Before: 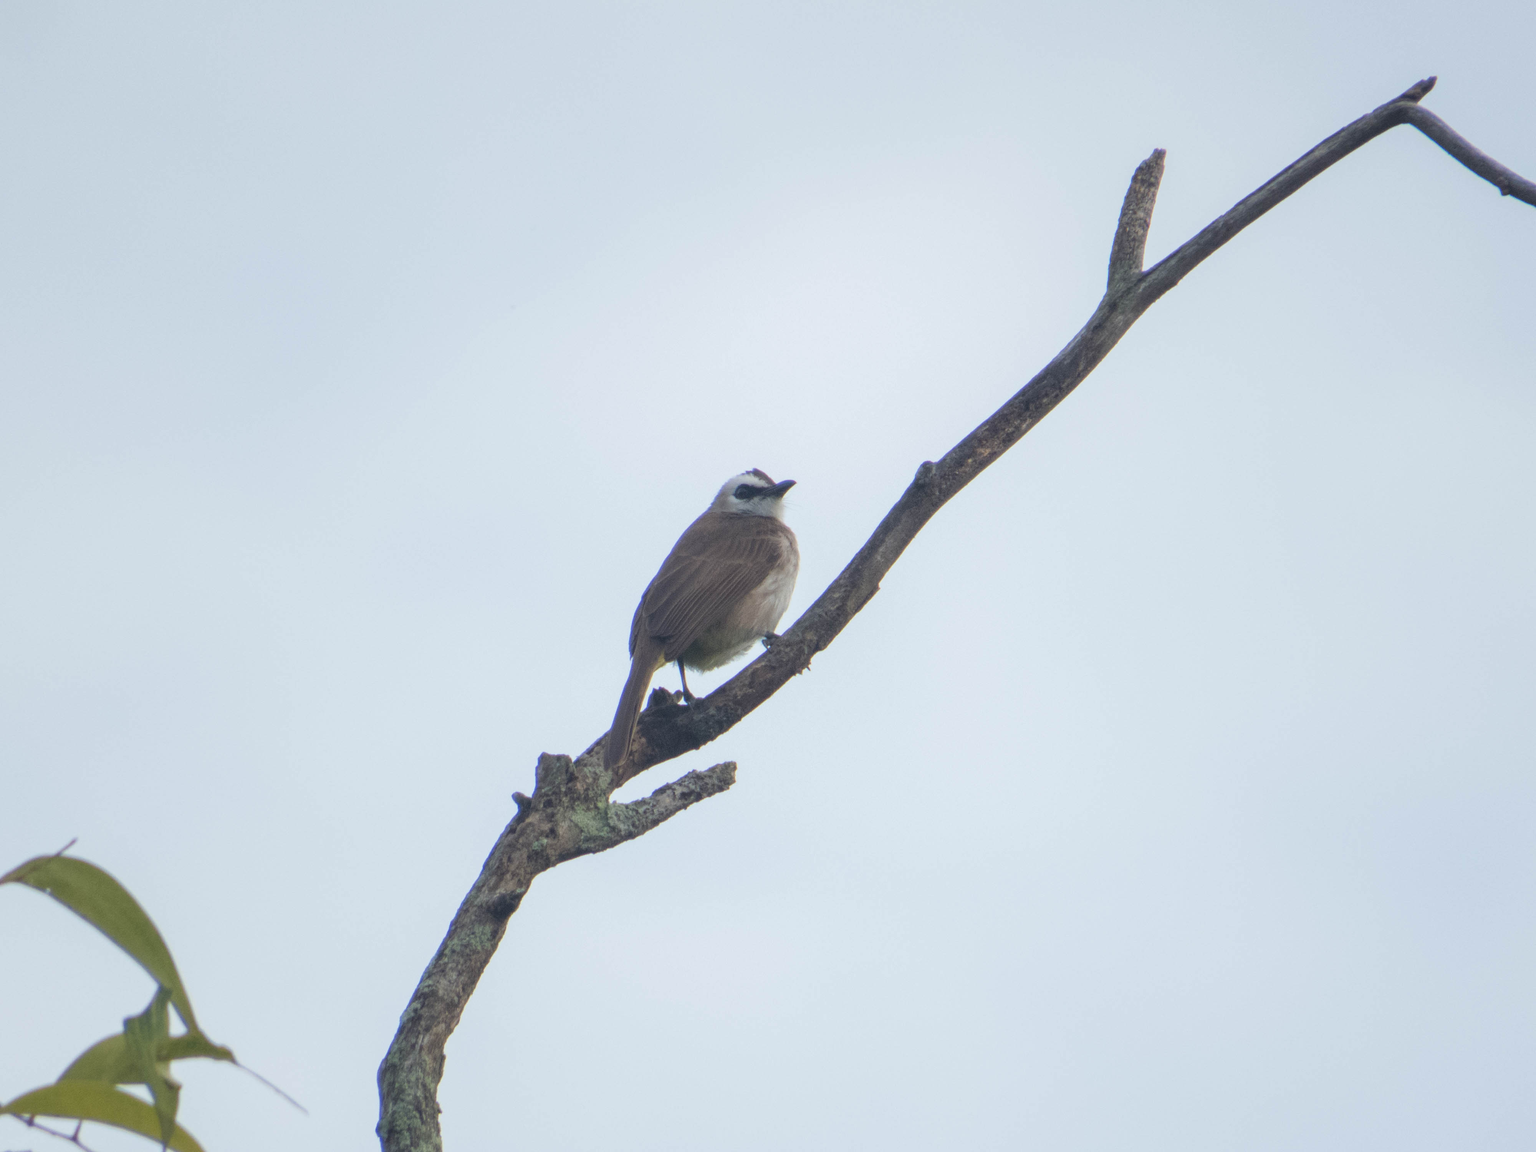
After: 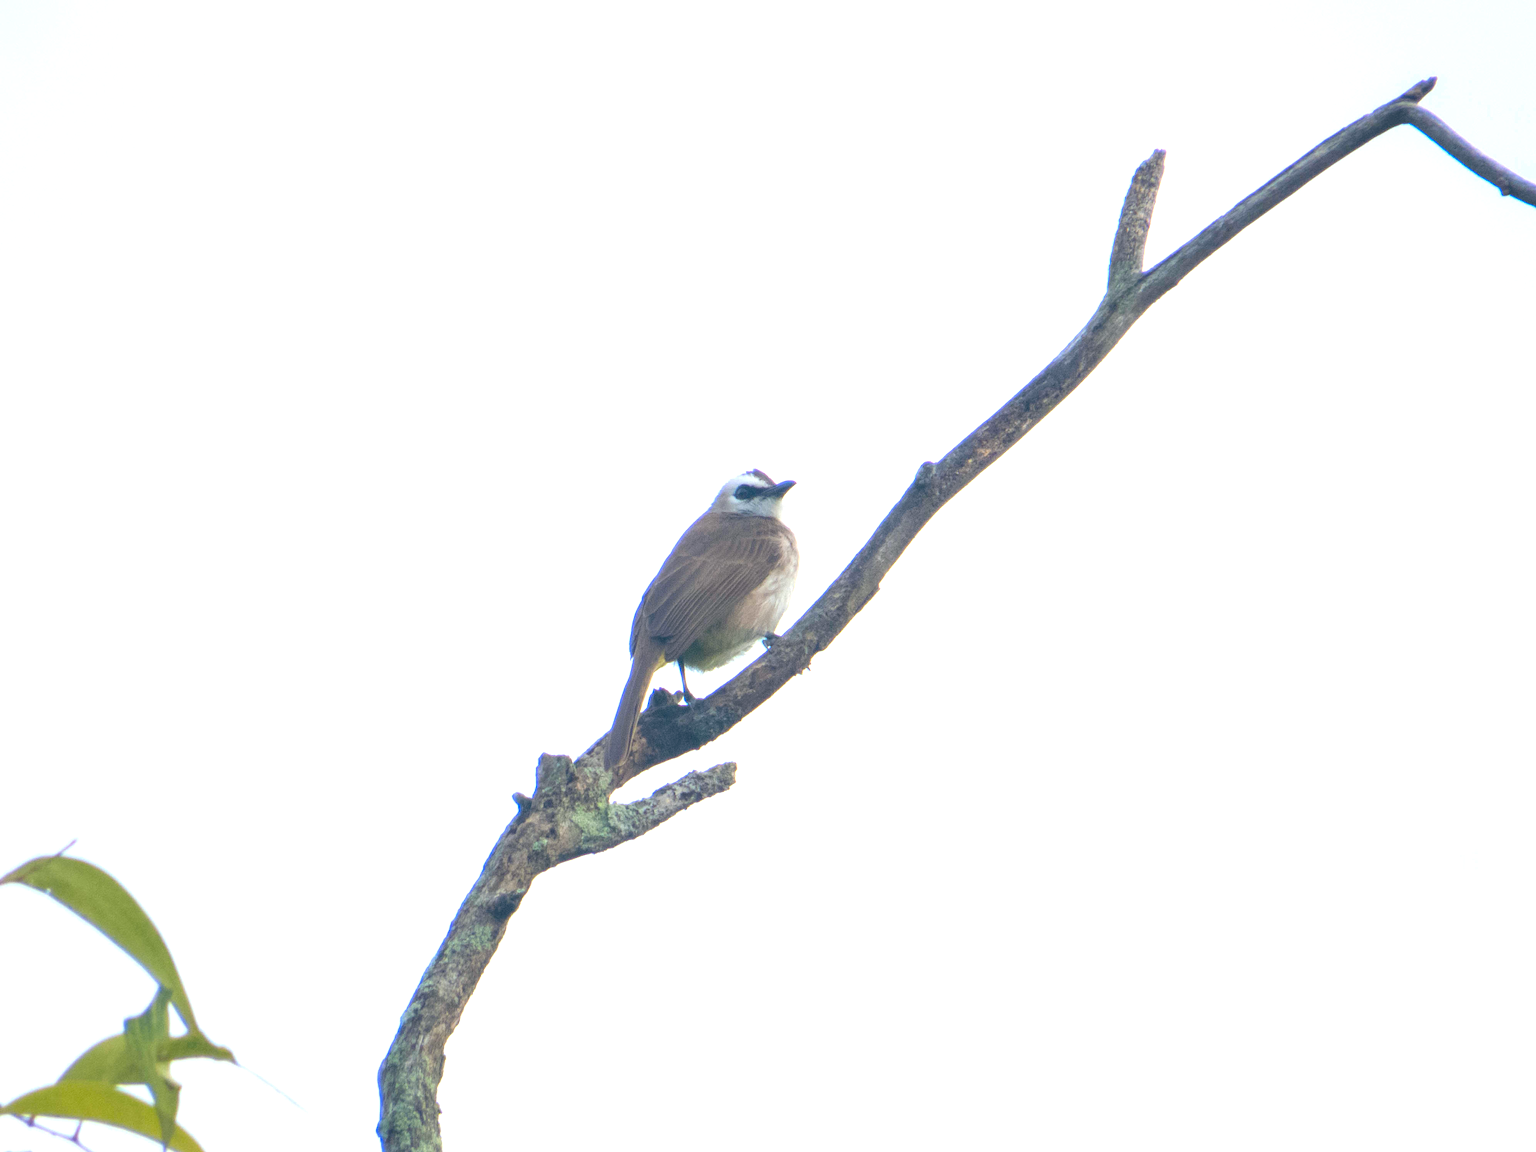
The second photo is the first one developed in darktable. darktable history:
exposure: black level correction 0.001, exposure 0.96 EV, compensate exposure bias true, compensate highlight preservation false
color balance rgb: global offset › luminance -0.338%, global offset › chroma 0.108%, global offset › hue 164.25°, perceptual saturation grading › global saturation 8.534%, global vibrance 12.43%
color zones: curves: ch1 [(0, 0.831) (0.08, 0.771) (0.157, 0.268) (0.241, 0.207) (0.562, -0.005) (0.714, -0.013) (0.876, 0.01) (1, 0.831)], mix -123.33%
